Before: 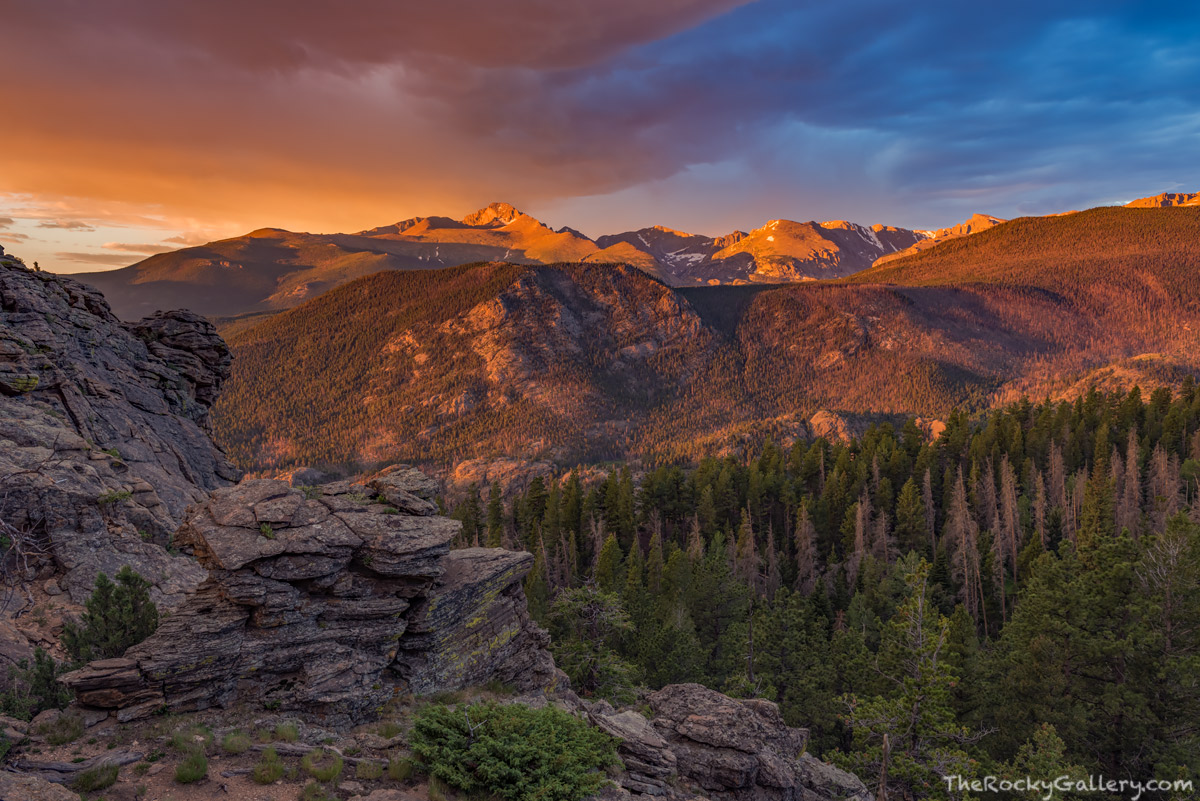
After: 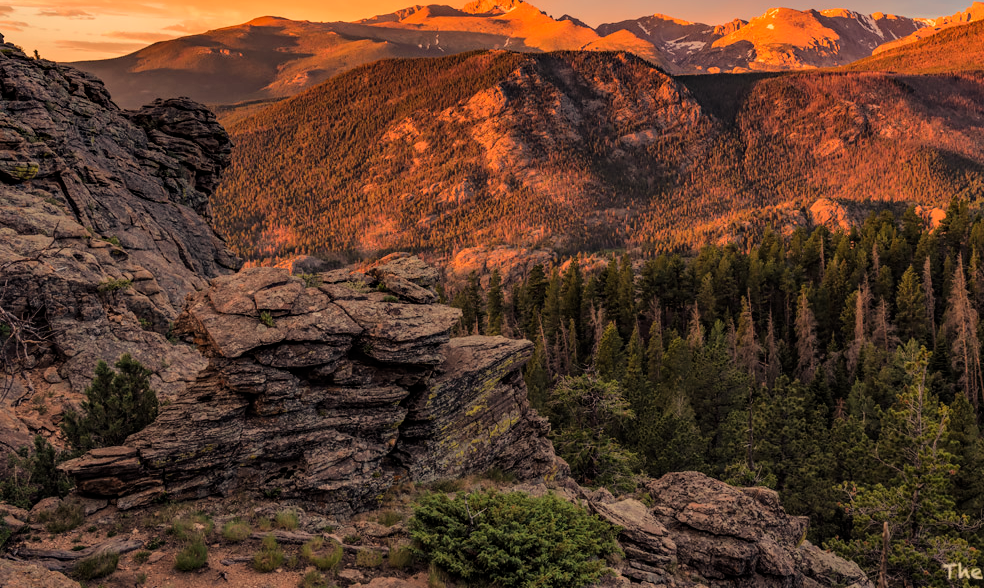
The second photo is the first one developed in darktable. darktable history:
white balance: red 1.138, green 0.996, blue 0.812
crop: top 26.531%, right 17.959%
tone curve: curves: ch0 [(0, 0) (0.004, 0) (0.133, 0.076) (0.325, 0.362) (0.879, 0.885) (1, 1)], color space Lab, linked channels, preserve colors none
